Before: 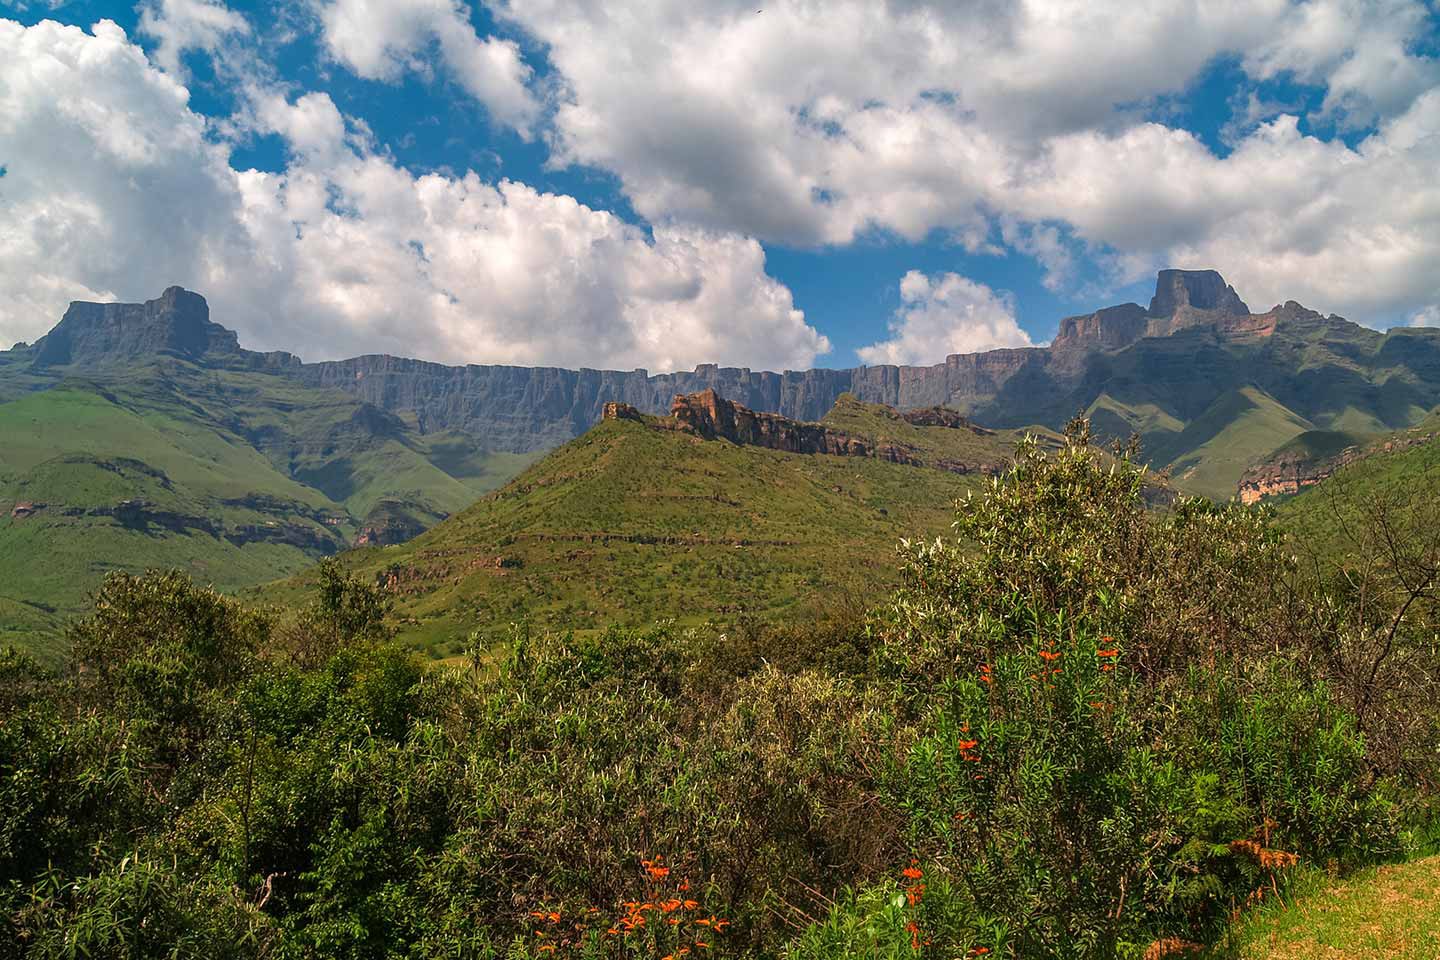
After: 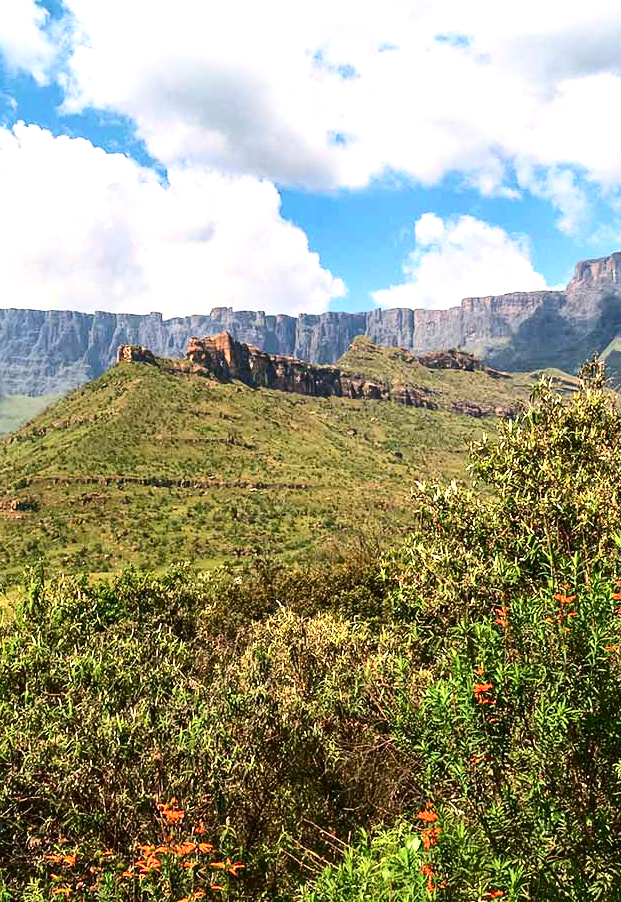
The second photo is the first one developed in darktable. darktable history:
exposure: black level correction 0, exposure 1.095 EV, compensate highlight preservation false
crop: left 33.729%, top 6.027%, right 23.104%
contrast brightness saturation: contrast 0.274
